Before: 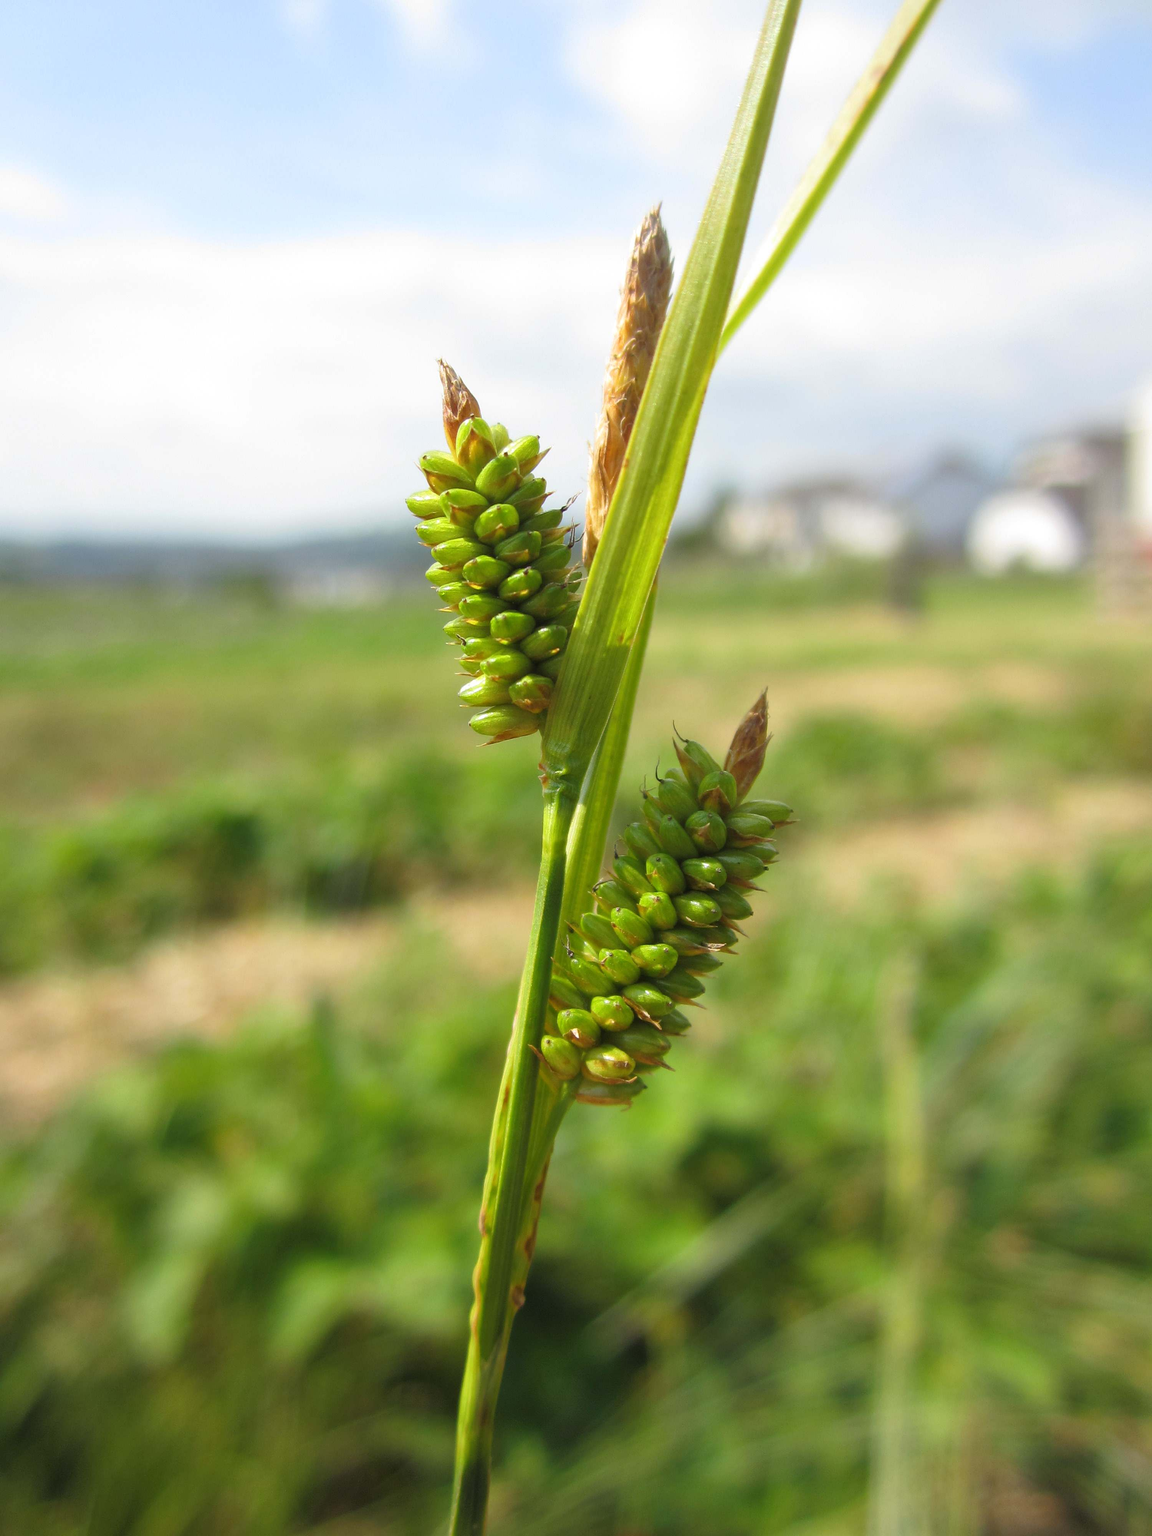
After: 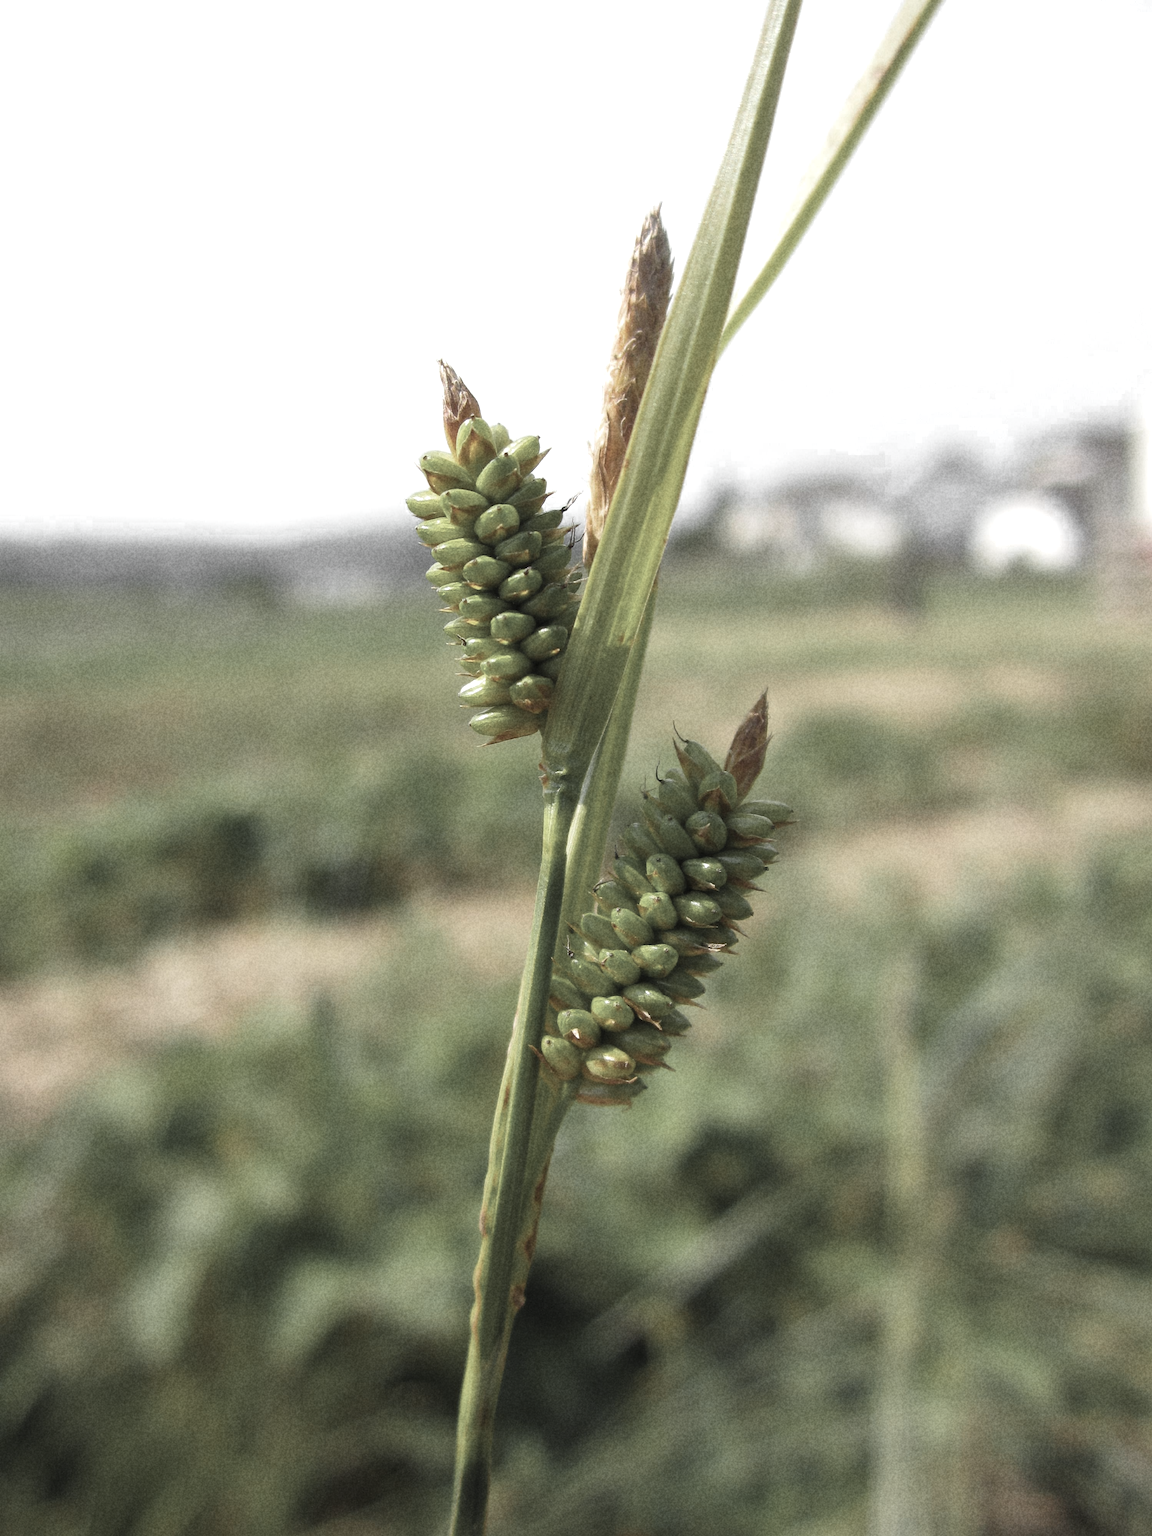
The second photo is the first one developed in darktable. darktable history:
color balance: contrast 10%
grain: coarseness 22.88 ISO
color zones: curves: ch0 [(0, 0.613) (0.01, 0.613) (0.245, 0.448) (0.498, 0.529) (0.642, 0.665) (0.879, 0.777) (0.99, 0.613)]; ch1 [(0, 0.035) (0.121, 0.189) (0.259, 0.197) (0.415, 0.061) (0.589, 0.022) (0.732, 0.022) (0.857, 0.026) (0.991, 0.053)]
